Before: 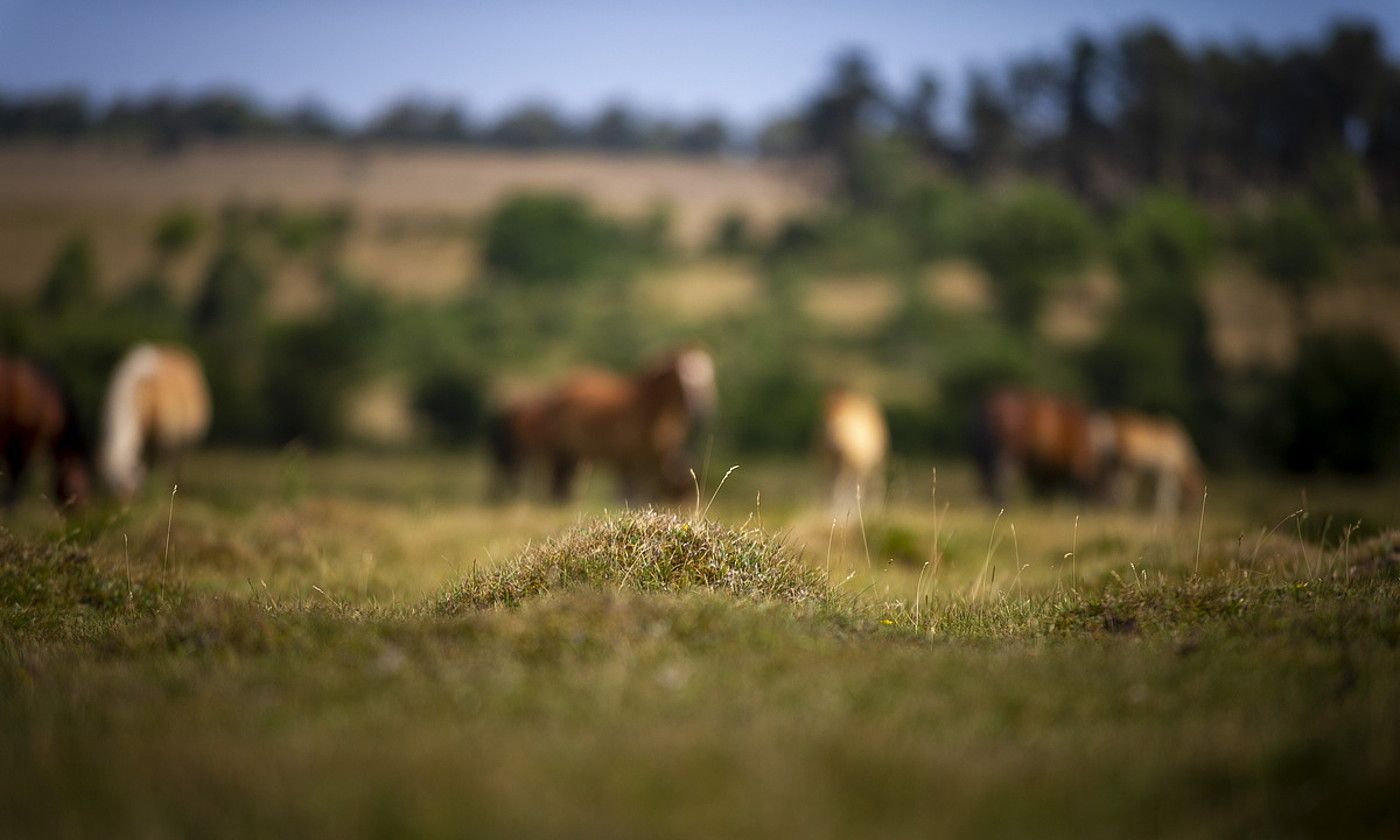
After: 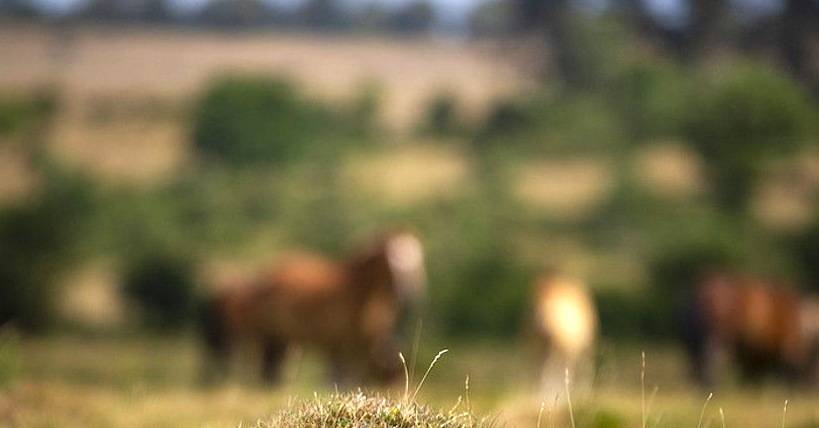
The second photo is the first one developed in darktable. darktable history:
crop: left 20.932%, top 15.471%, right 21.848%, bottom 34.081%
rotate and perspective: lens shift (vertical) 0.048, lens shift (horizontal) -0.024, automatic cropping off
exposure: black level correction 0.001, exposure 0.5 EV, compensate exposure bias true, compensate highlight preservation false
